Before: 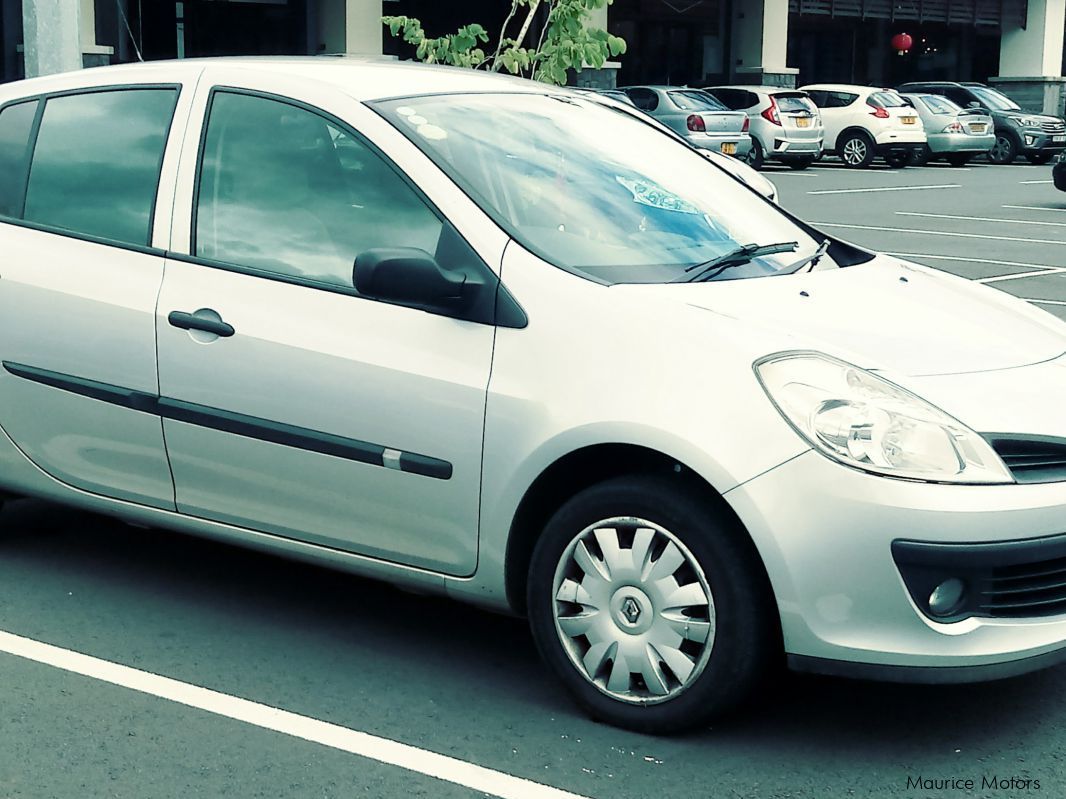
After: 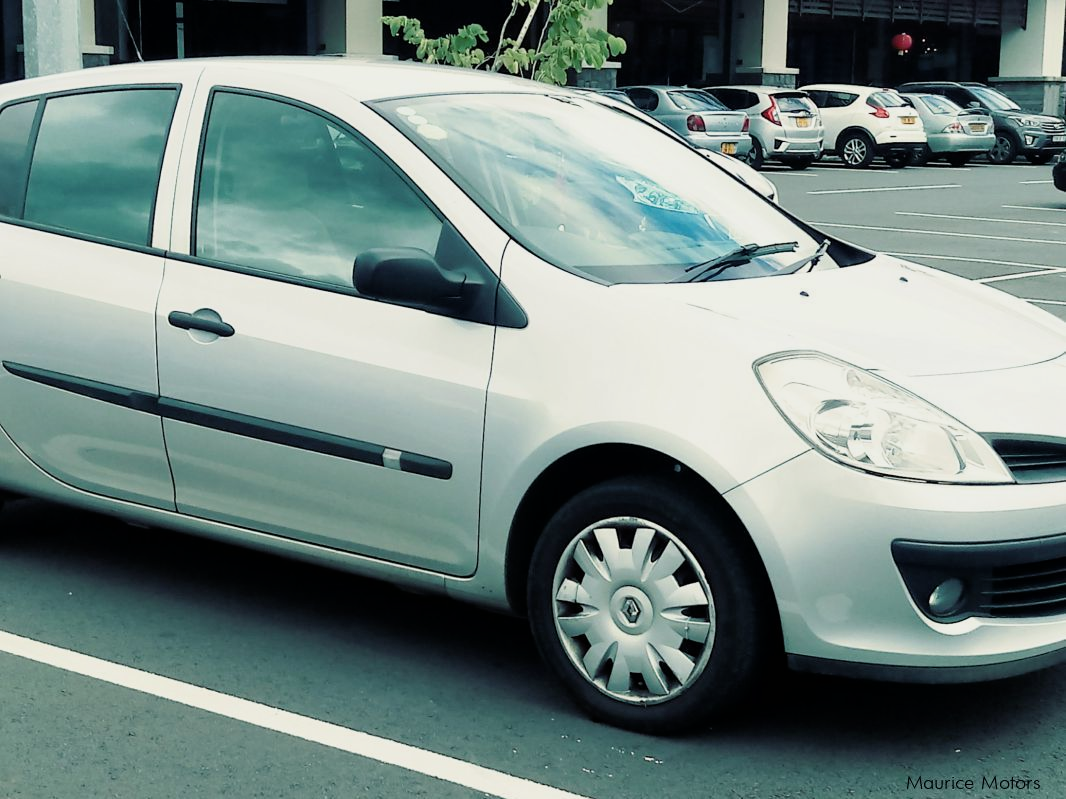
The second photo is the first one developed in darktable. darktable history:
exposure: compensate highlight preservation false
filmic rgb: black relative exposure -9.61 EV, white relative exposure 3.03 EV, threshold 2.97 EV, hardness 6.09, iterations of high-quality reconstruction 0, enable highlight reconstruction true
shadows and highlights: shadows 24.79, highlights -23.54
